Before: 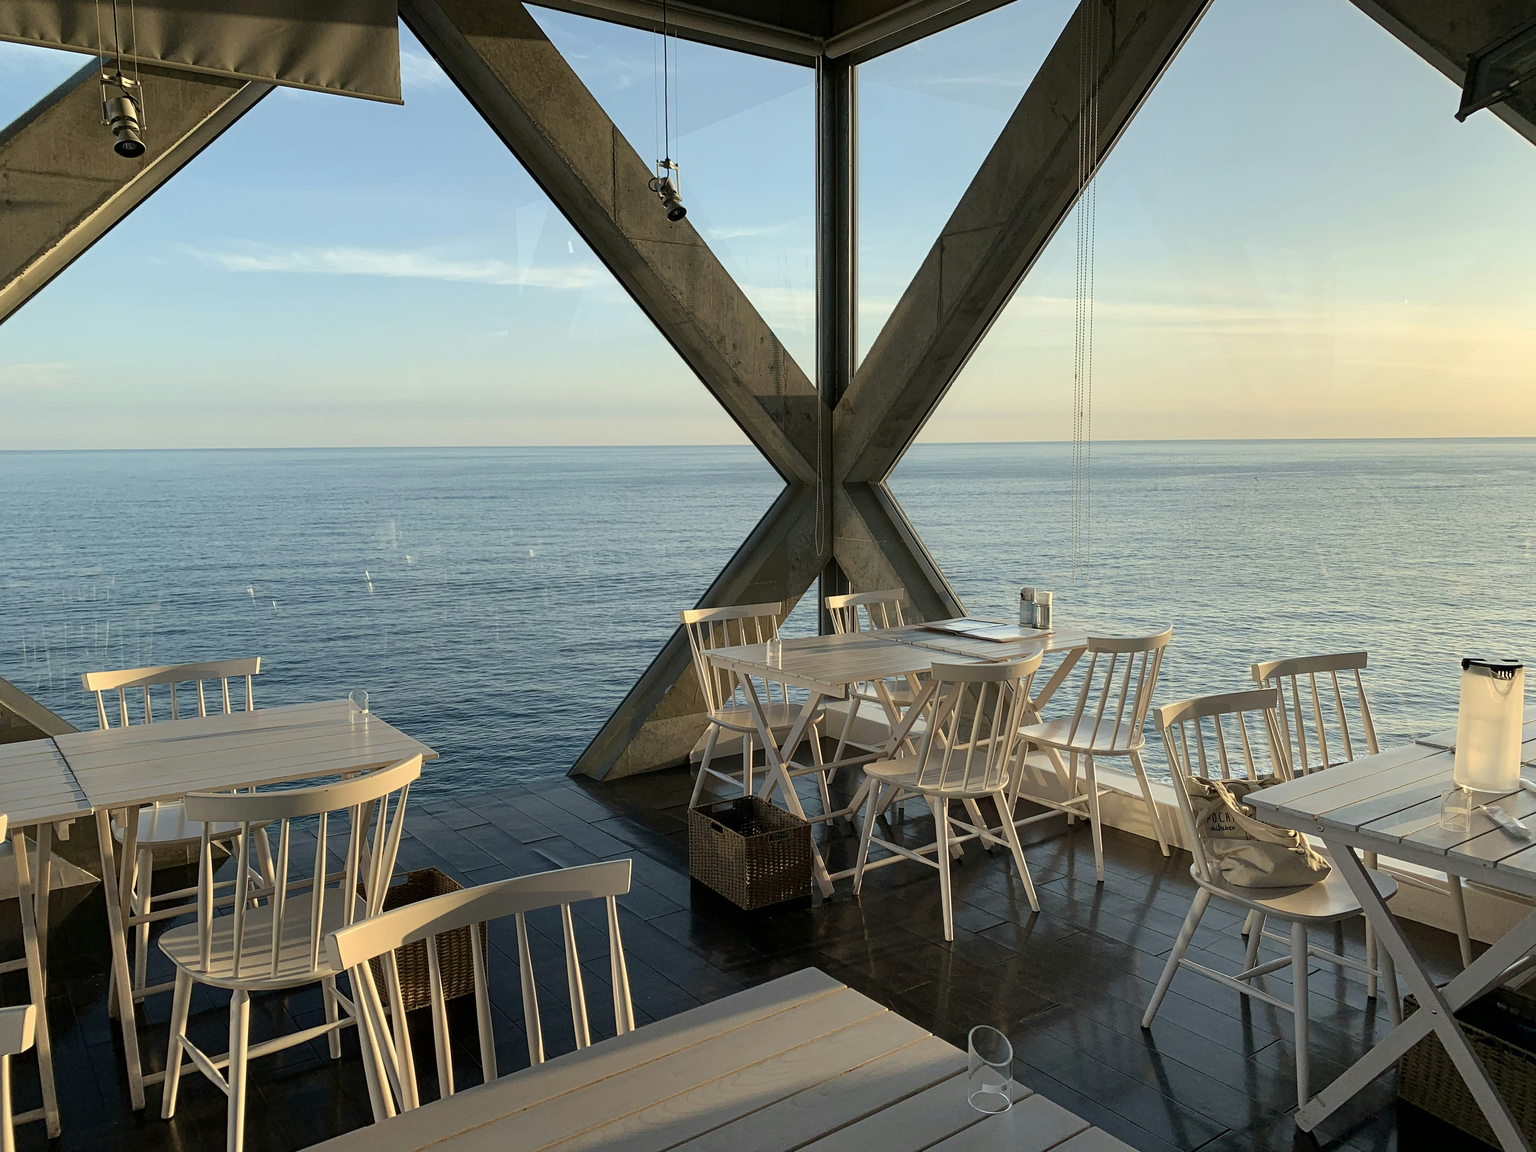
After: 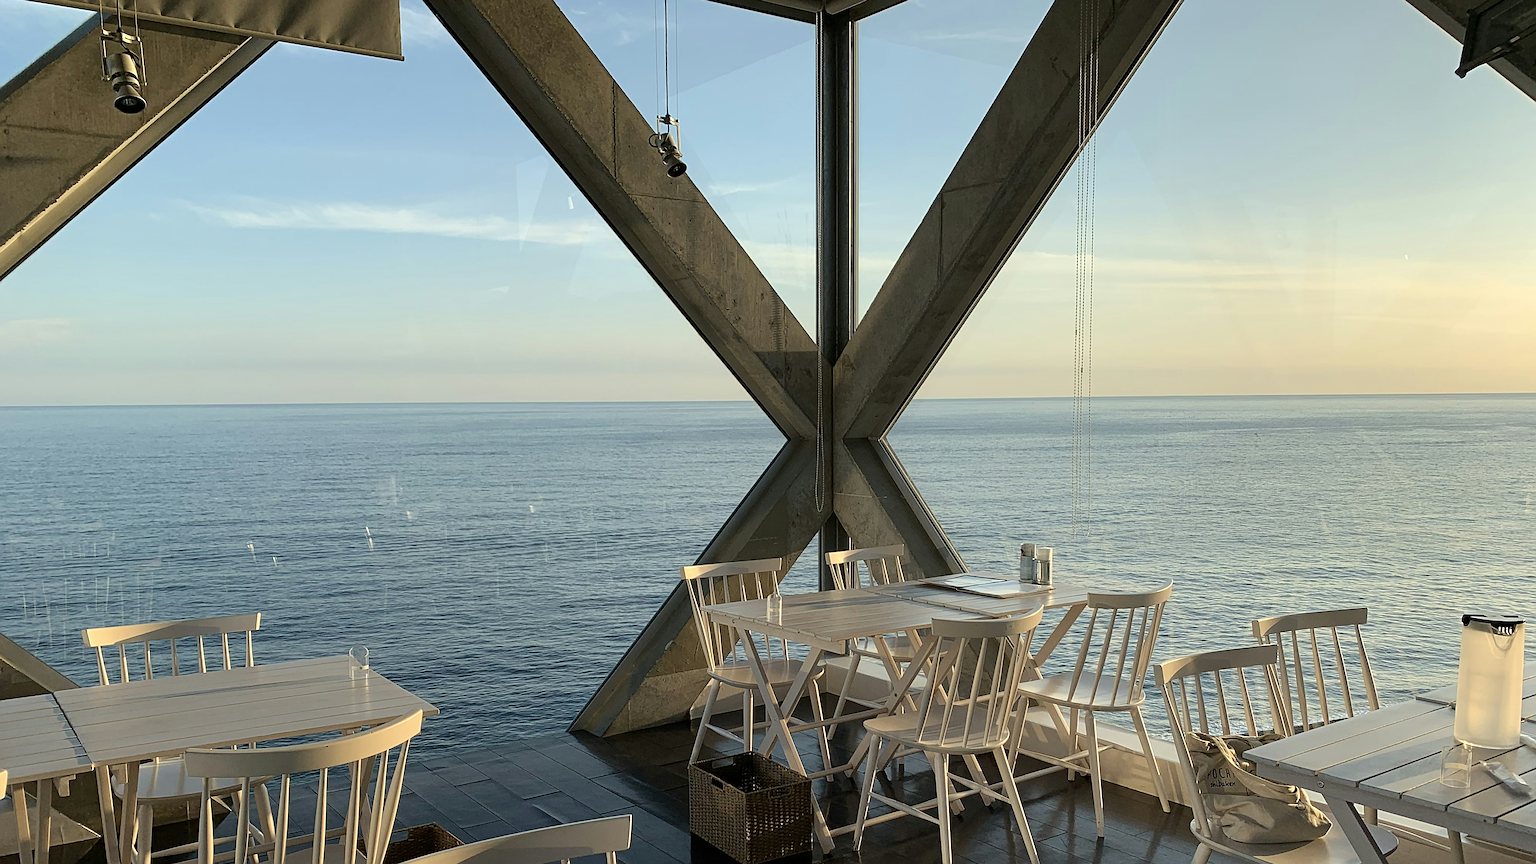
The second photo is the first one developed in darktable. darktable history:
sharpen: on, module defaults
crop: top 3.857%, bottom 21.132%
